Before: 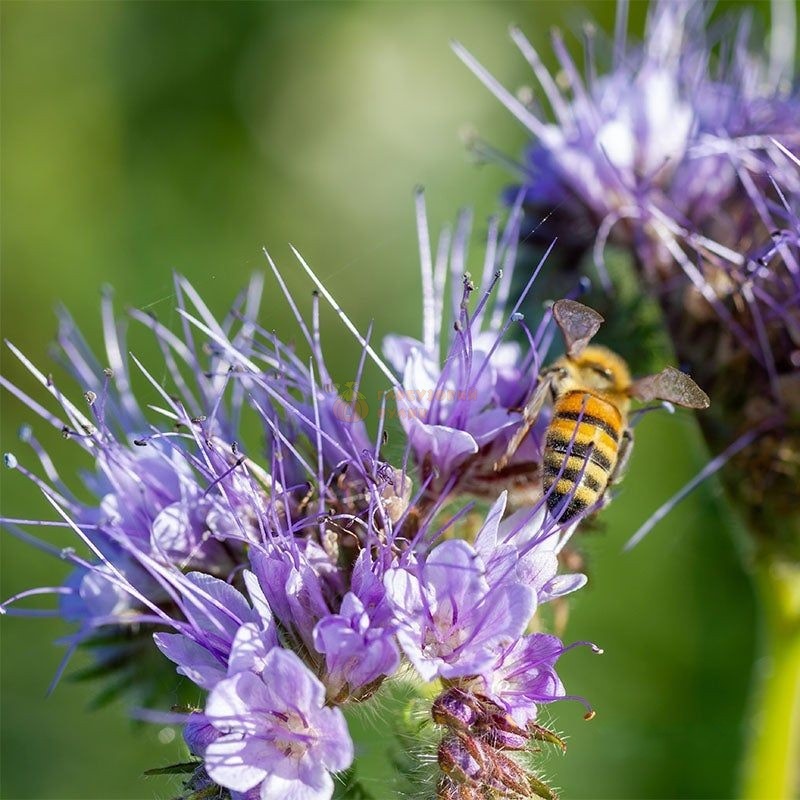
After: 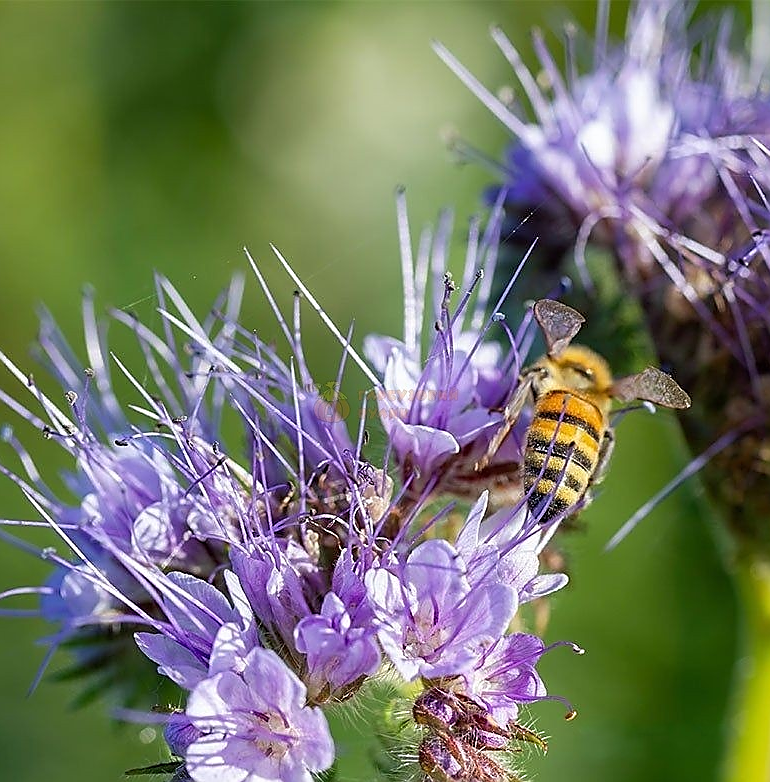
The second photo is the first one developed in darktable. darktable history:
crop and rotate: left 2.536%, right 1.107%, bottom 2.246%
sharpen: radius 1.4, amount 1.25, threshold 0.7
